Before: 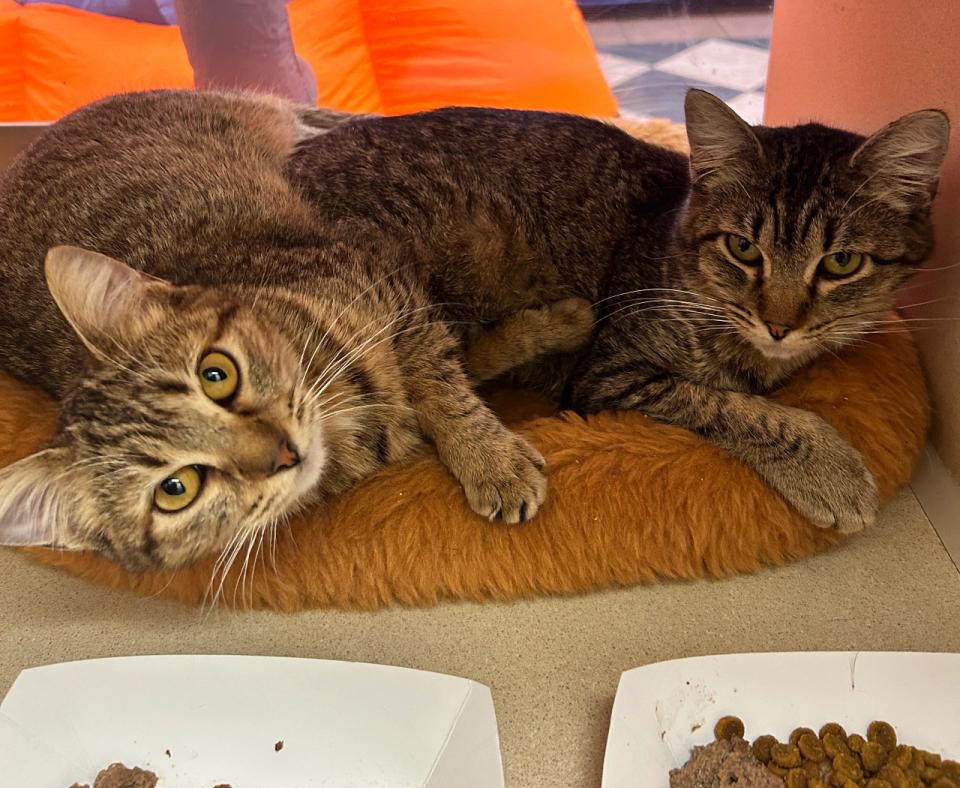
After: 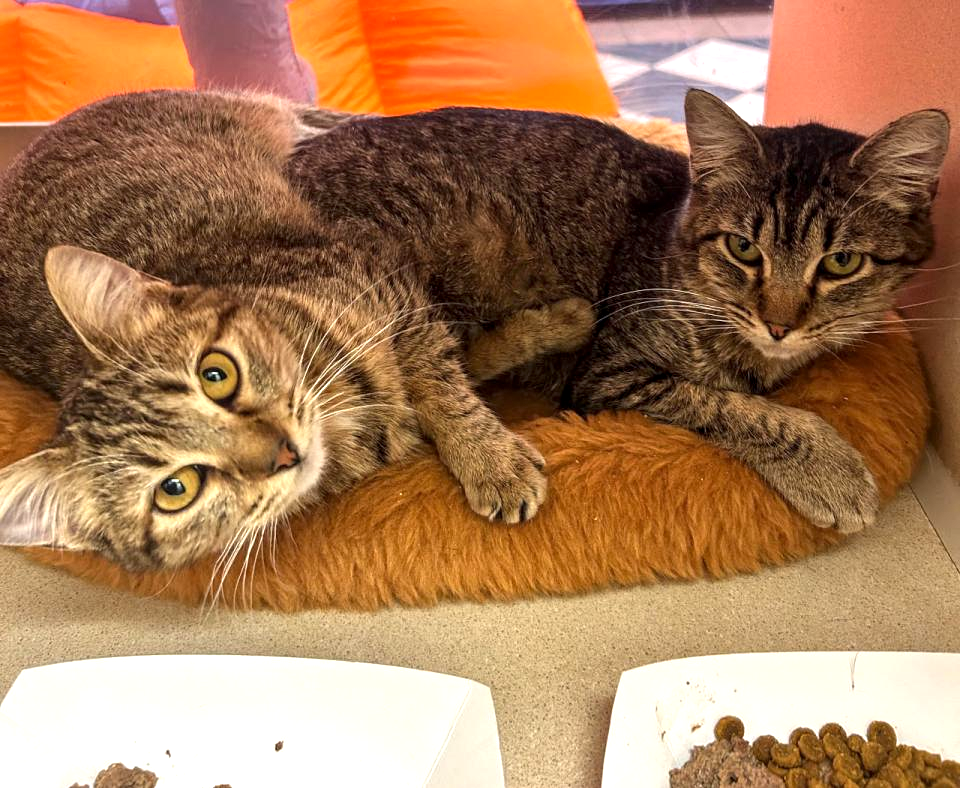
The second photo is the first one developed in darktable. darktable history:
local contrast: on, module defaults
exposure: exposure 0.6 EV, compensate highlight preservation false
